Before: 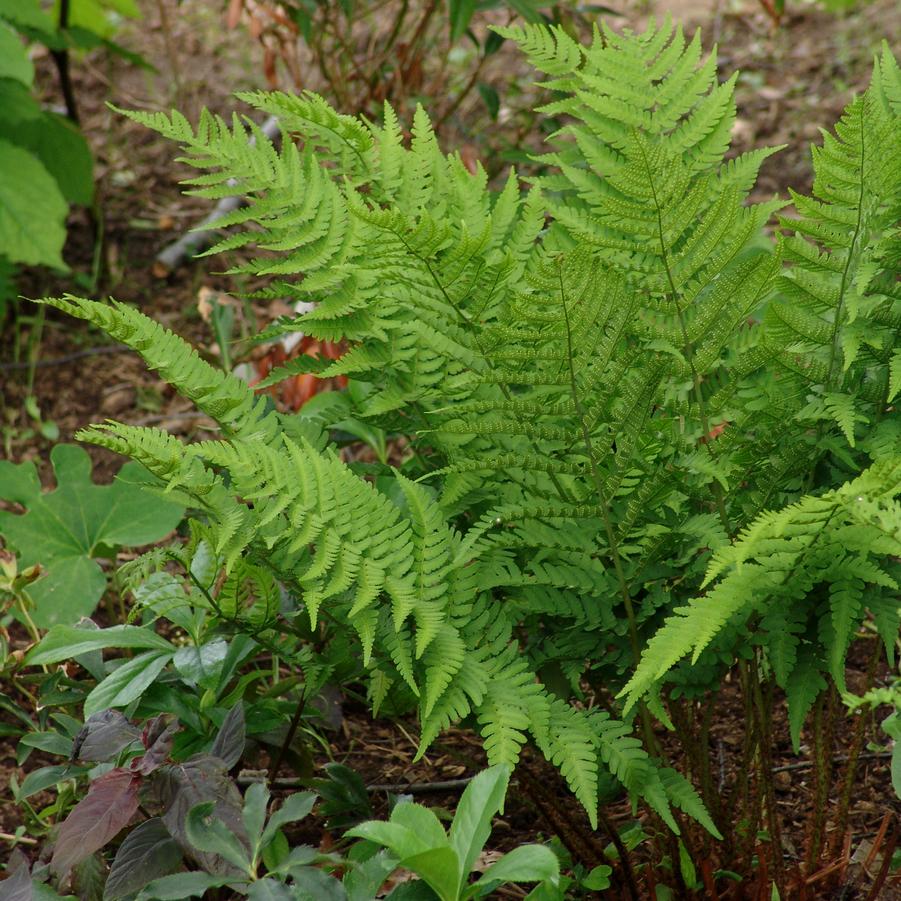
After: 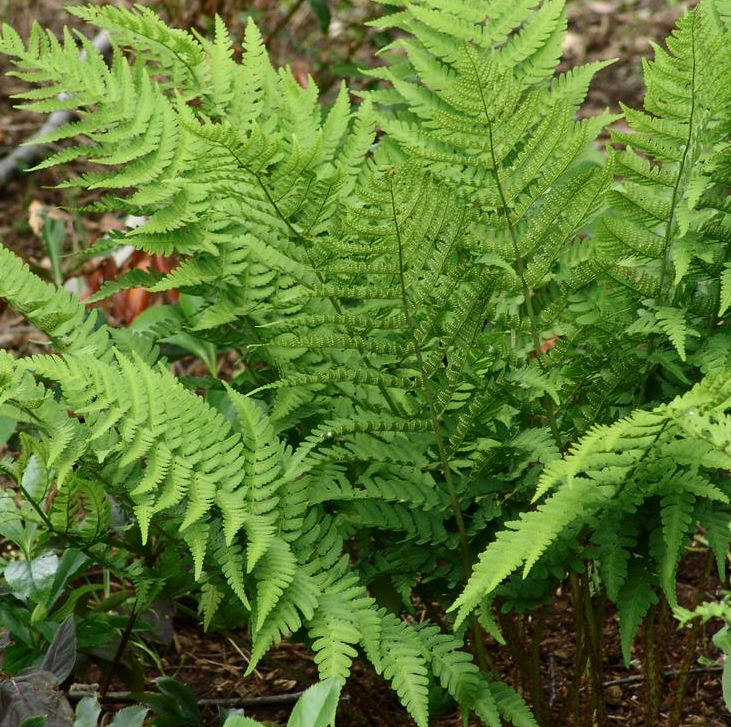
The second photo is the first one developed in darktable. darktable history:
crop: left 18.849%, top 9.598%, right 0.001%, bottom 9.692%
contrast brightness saturation: contrast 0.237, brightness 0.091
